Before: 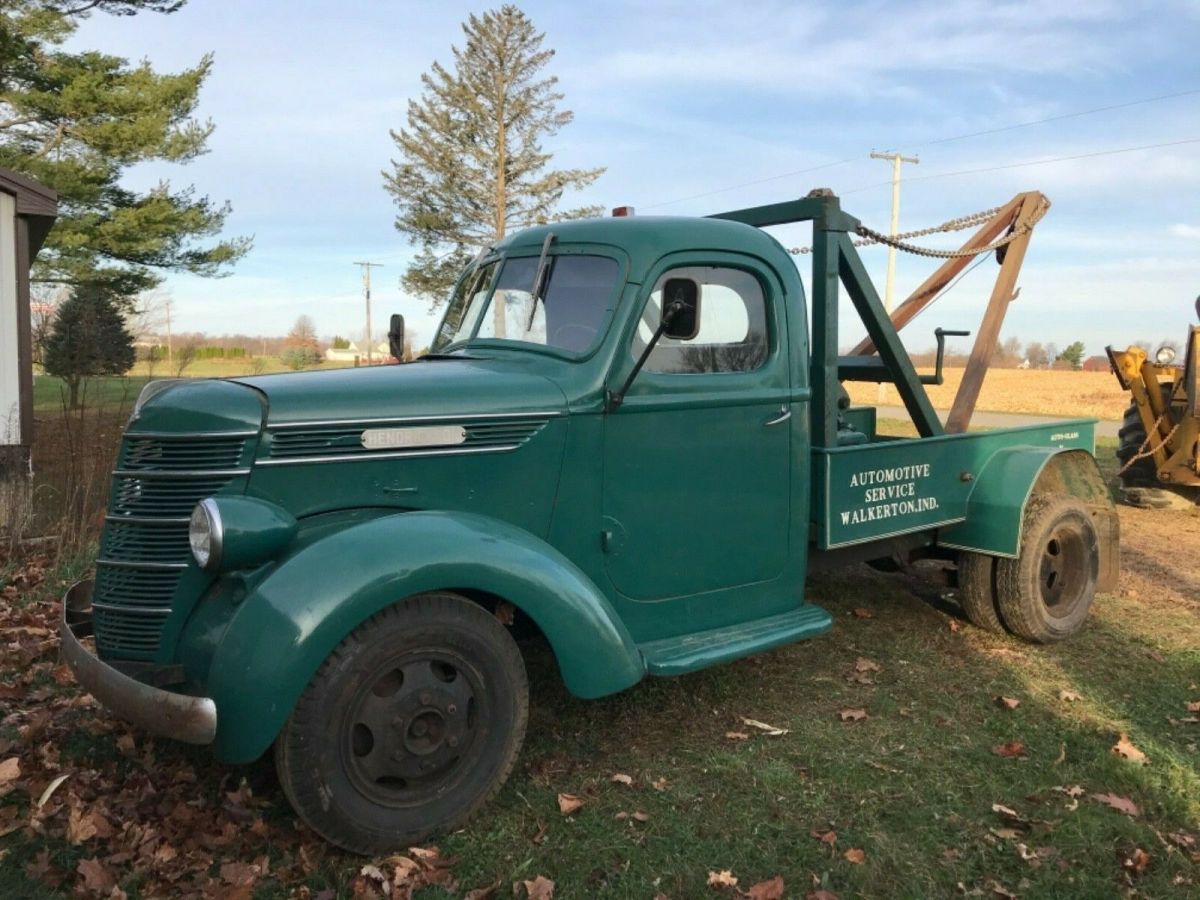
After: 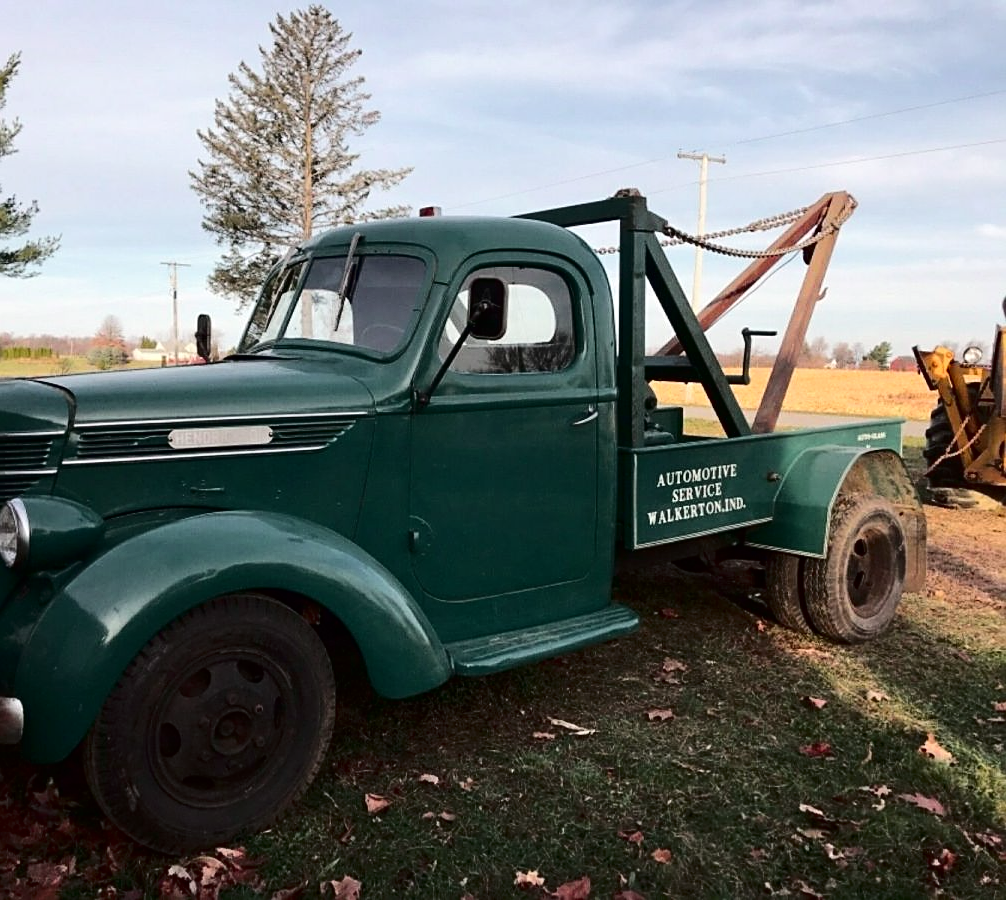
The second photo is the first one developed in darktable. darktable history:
contrast brightness saturation: contrast 0.1, saturation -0.36
tone curve: curves: ch0 [(0, 0) (0.106, 0.026) (0.275, 0.155) (0.392, 0.314) (0.513, 0.481) (0.657, 0.667) (1, 1)]; ch1 [(0, 0) (0.5, 0.511) (0.536, 0.579) (0.587, 0.69) (1, 1)]; ch2 [(0, 0) (0.5, 0.5) (0.55, 0.552) (0.625, 0.699) (1, 1)], color space Lab, independent channels, preserve colors none
crop: left 16.145%
sharpen: on, module defaults
